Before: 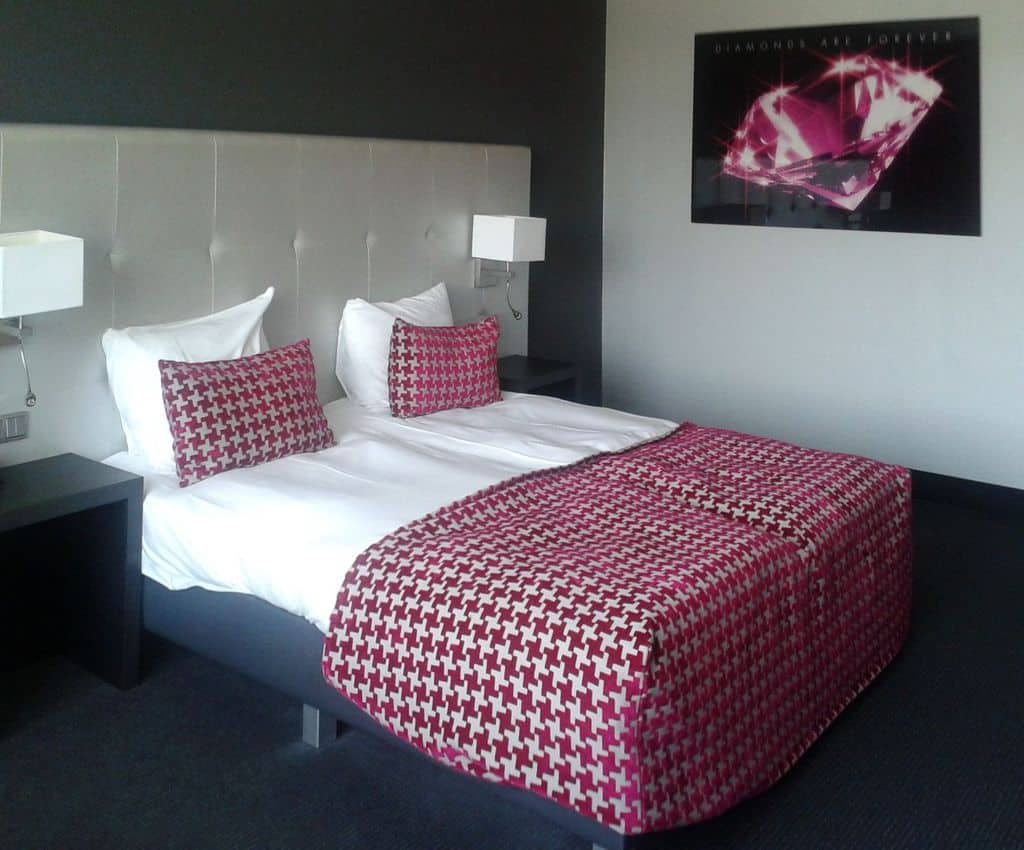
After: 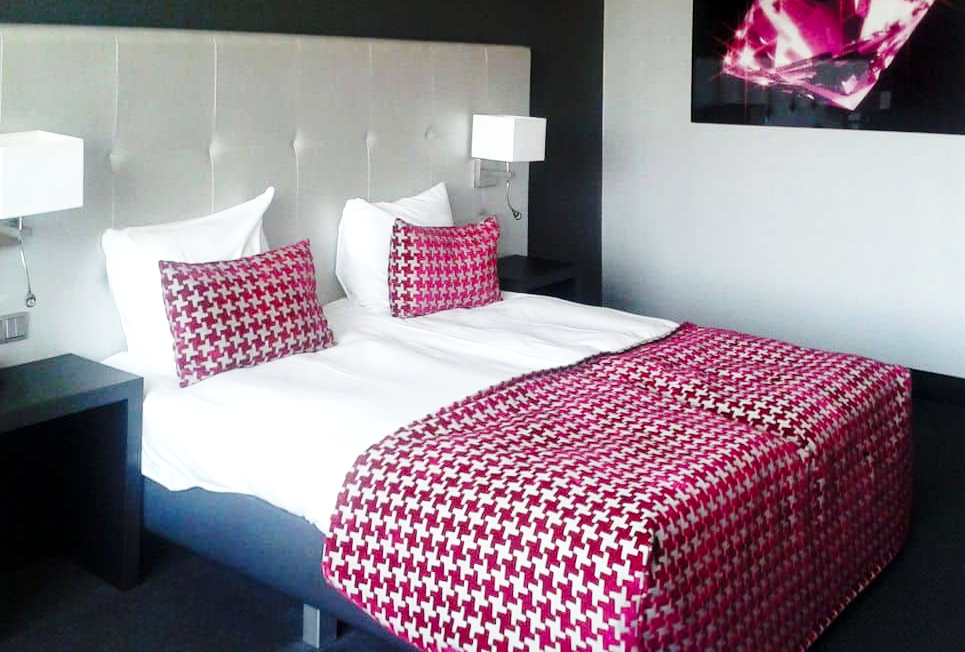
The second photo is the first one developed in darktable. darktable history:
base curve: curves: ch0 [(0, 0) (0.028, 0.03) (0.121, 0.232) (0.46, 0.748) (0.859, 0.968) (1, 1)], preserve colors none
contrast equalizer: octaves 7, y [[0.6 ×6], [0.55 ×6], [0 ×6], [0 ×6], [0 ×6]], mix 0.298
crop and rotate: angle 0.067°, top 11.754%, right 5.591%, bottom 11.321%
